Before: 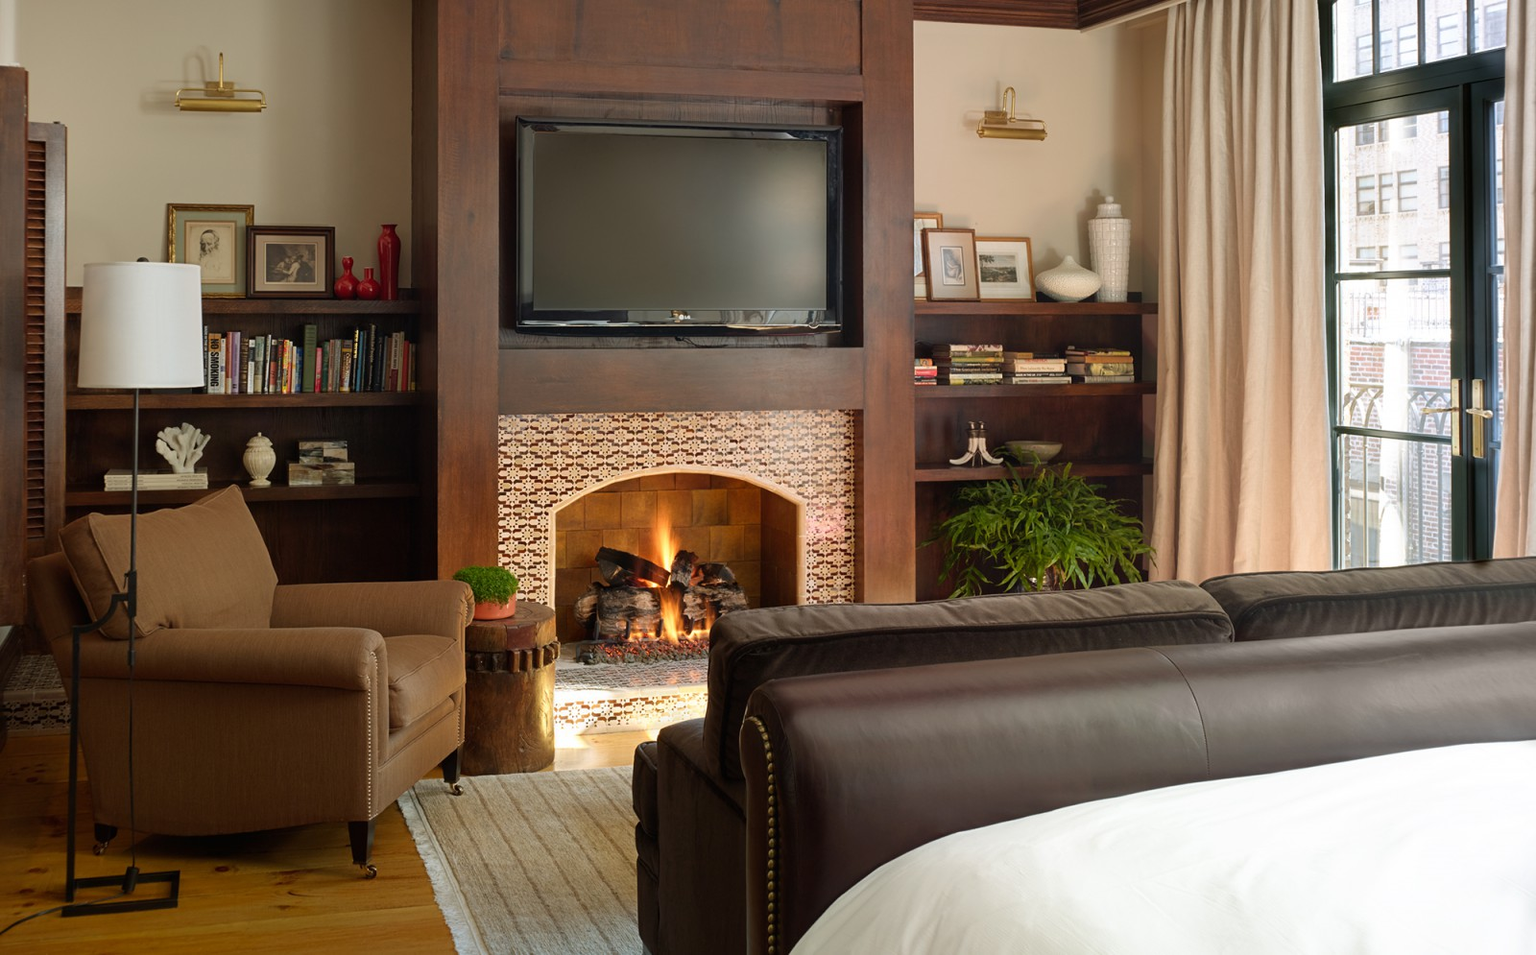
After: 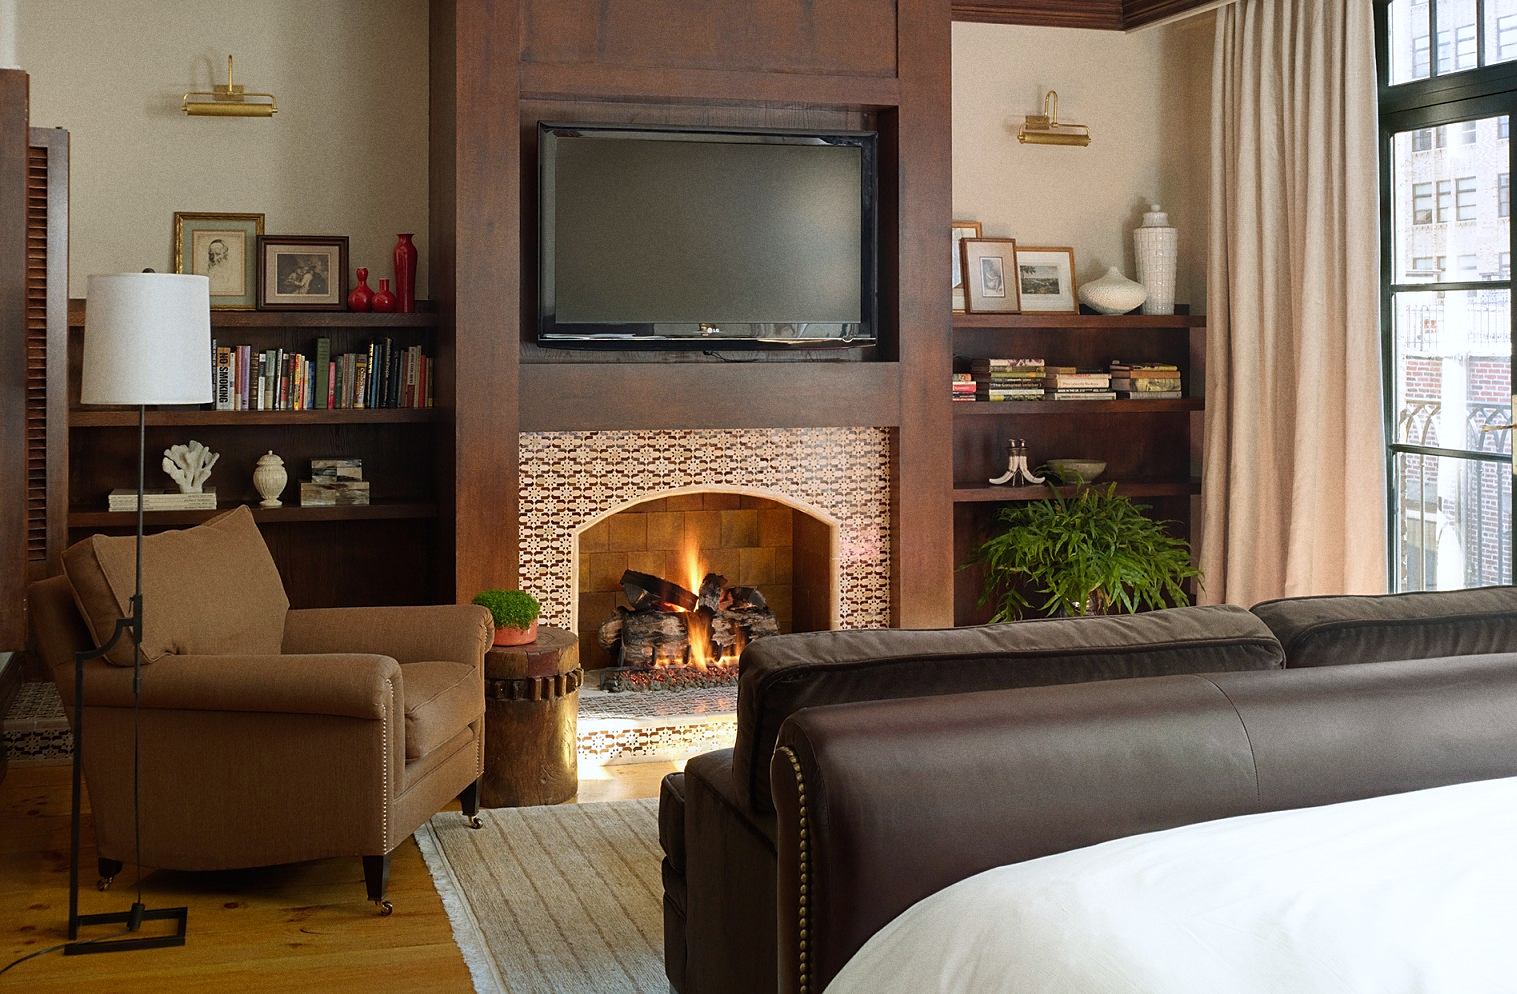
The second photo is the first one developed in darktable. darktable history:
white balance: red 0.98, blue 1.034
color balance: contrast fulcrum 17.78%
sharpen: radius 0.969, amount 0.604
grain: coarseness 0.09 ISO
crop and rotate: right 5.167%
